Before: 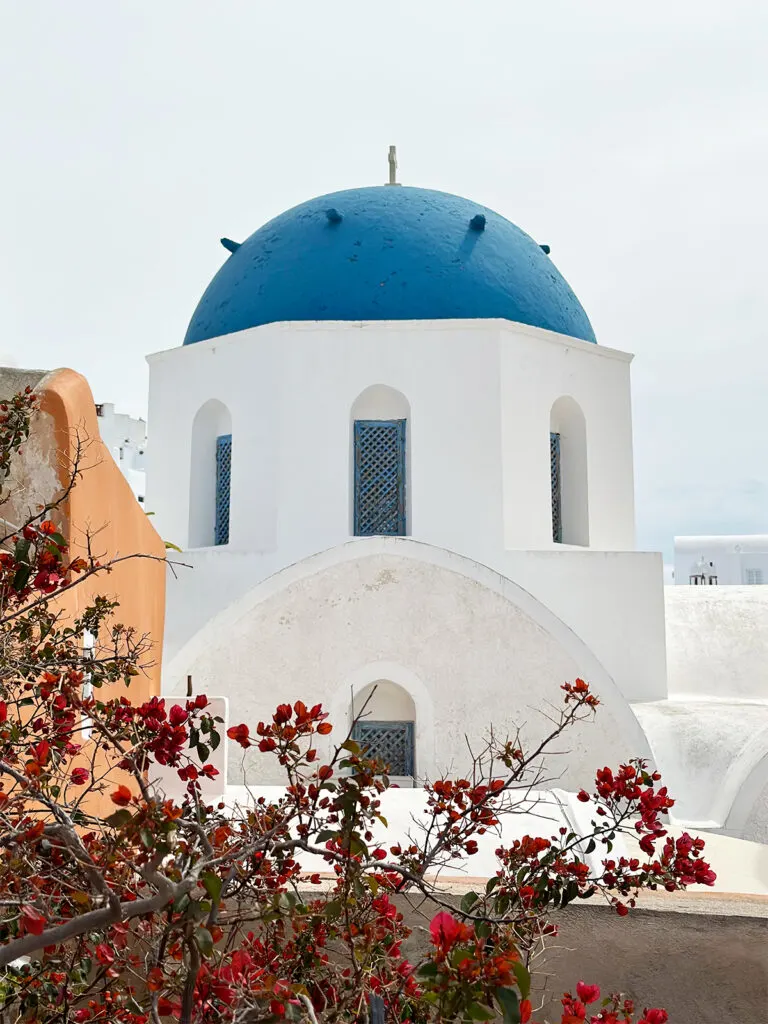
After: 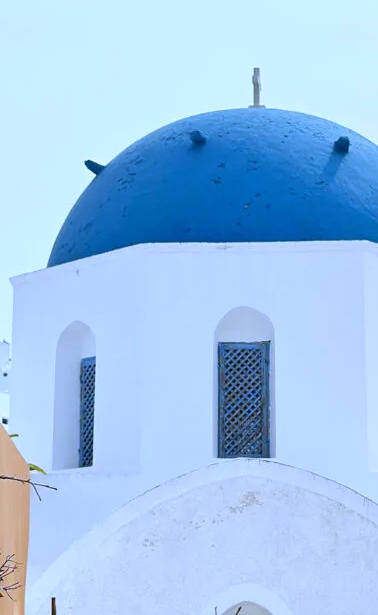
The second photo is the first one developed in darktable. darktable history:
crop: left 17.835%, top 7.675%, right 32.881%, bottom 32.213%
white balance: red 0.871, blue 1.249
